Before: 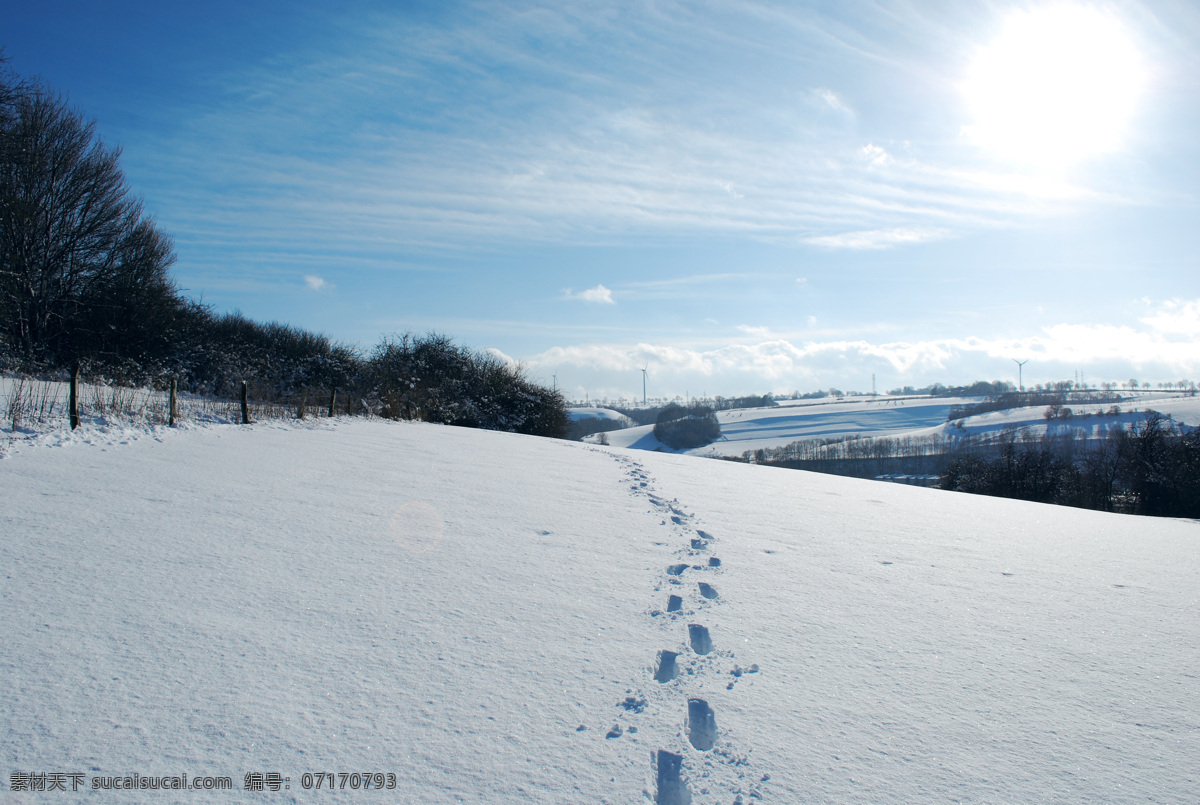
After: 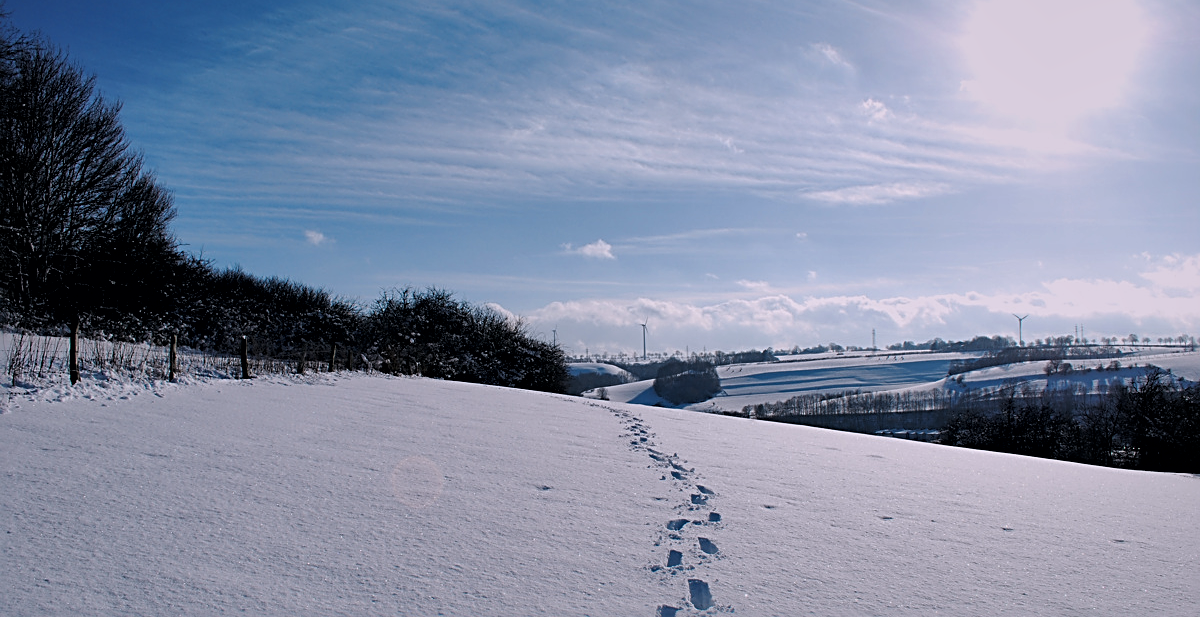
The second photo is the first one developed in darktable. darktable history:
sharpen: radius 2.584, amount 0.688
filmic rgb: black relative exposure -16 EV, white relative exposure 2.93 EV, hardness 10.04, color science v6 (2022)
rgb levels: levels [[0.01, 0.419, 0.839], [0, 0.5, 1], [0, 0.5, 1]]
exposure: black level correction -0.016, exposure -1.018 EV, compensate highlight preservation false
white balance: red 1.05, blue 1.072
local contrast: mode bilateral grid, contrast 25, coarseness 60, detail 151%, midtone range 0.2
crop: top 5.667%, bottom 17.637%
color balance: output saturation 110%
